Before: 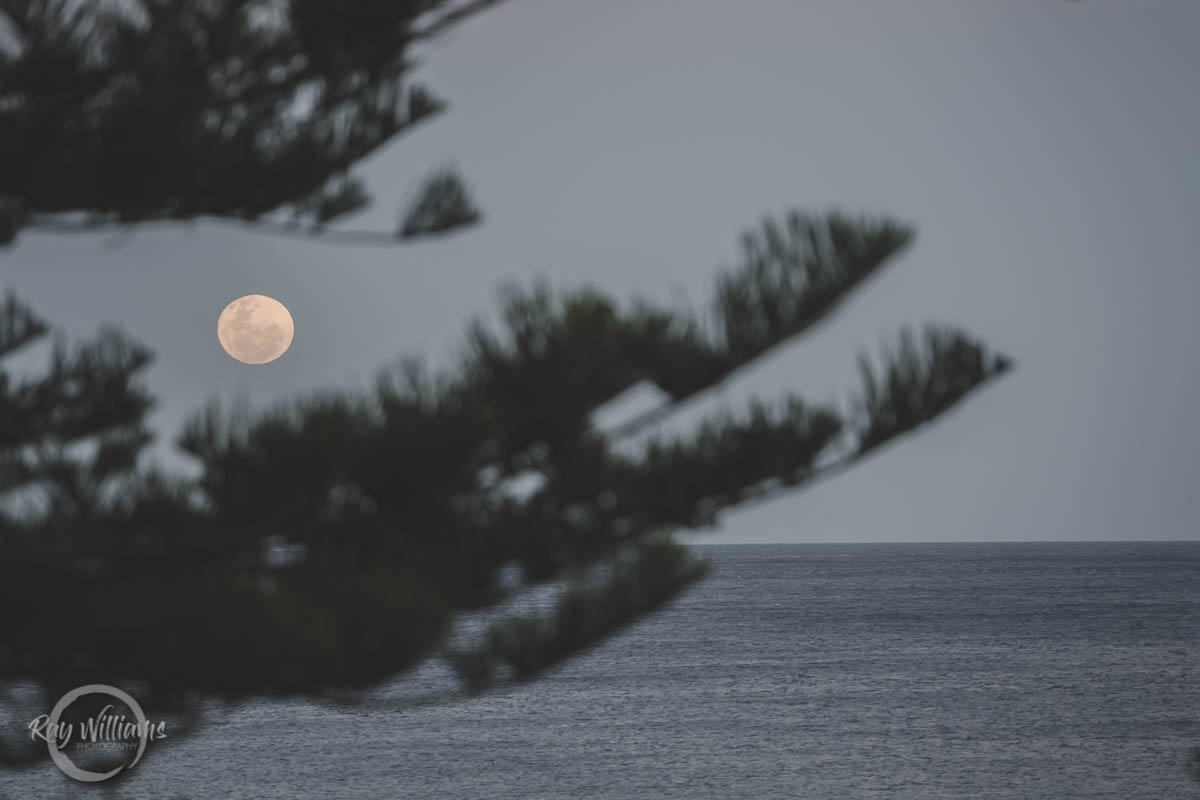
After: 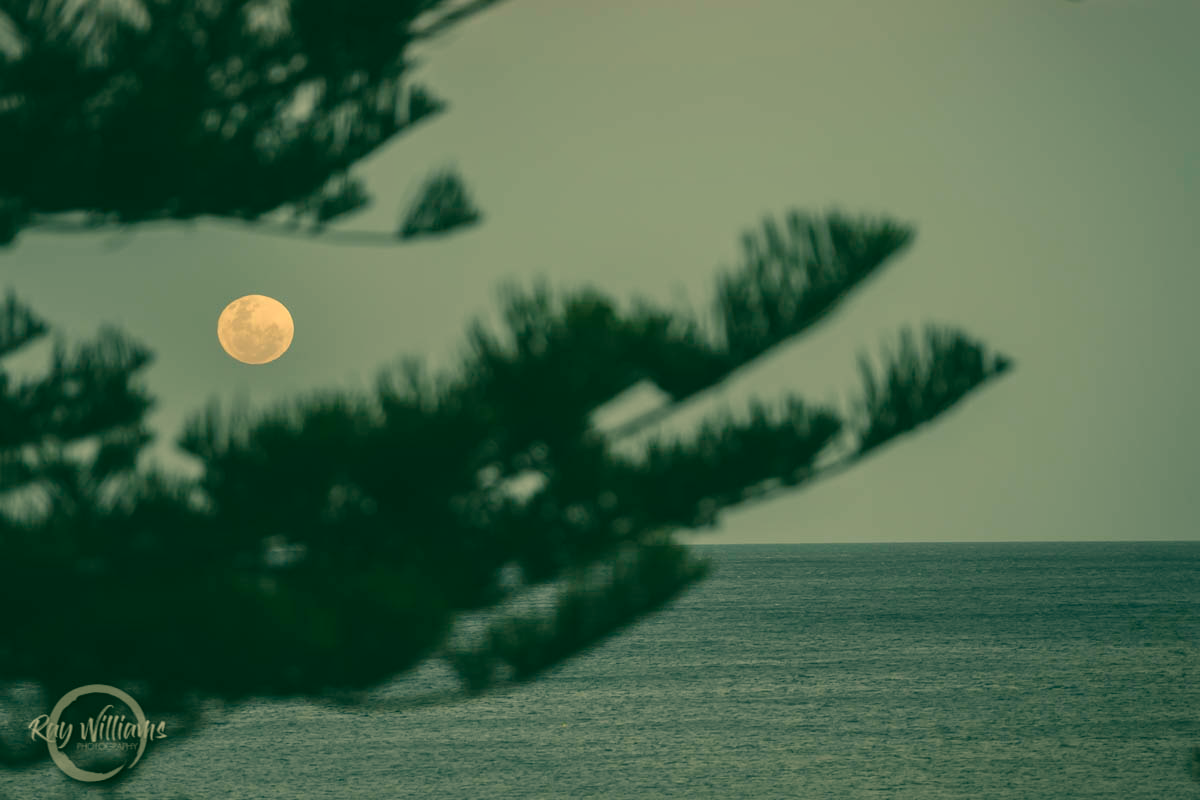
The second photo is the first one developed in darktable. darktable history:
shadows and highlights: shadows -1.66, highlights 41.16
color correction: highlights a* 5.7, highlights b* 33.07, shadows a* -25.85, shadows b* 4.02
